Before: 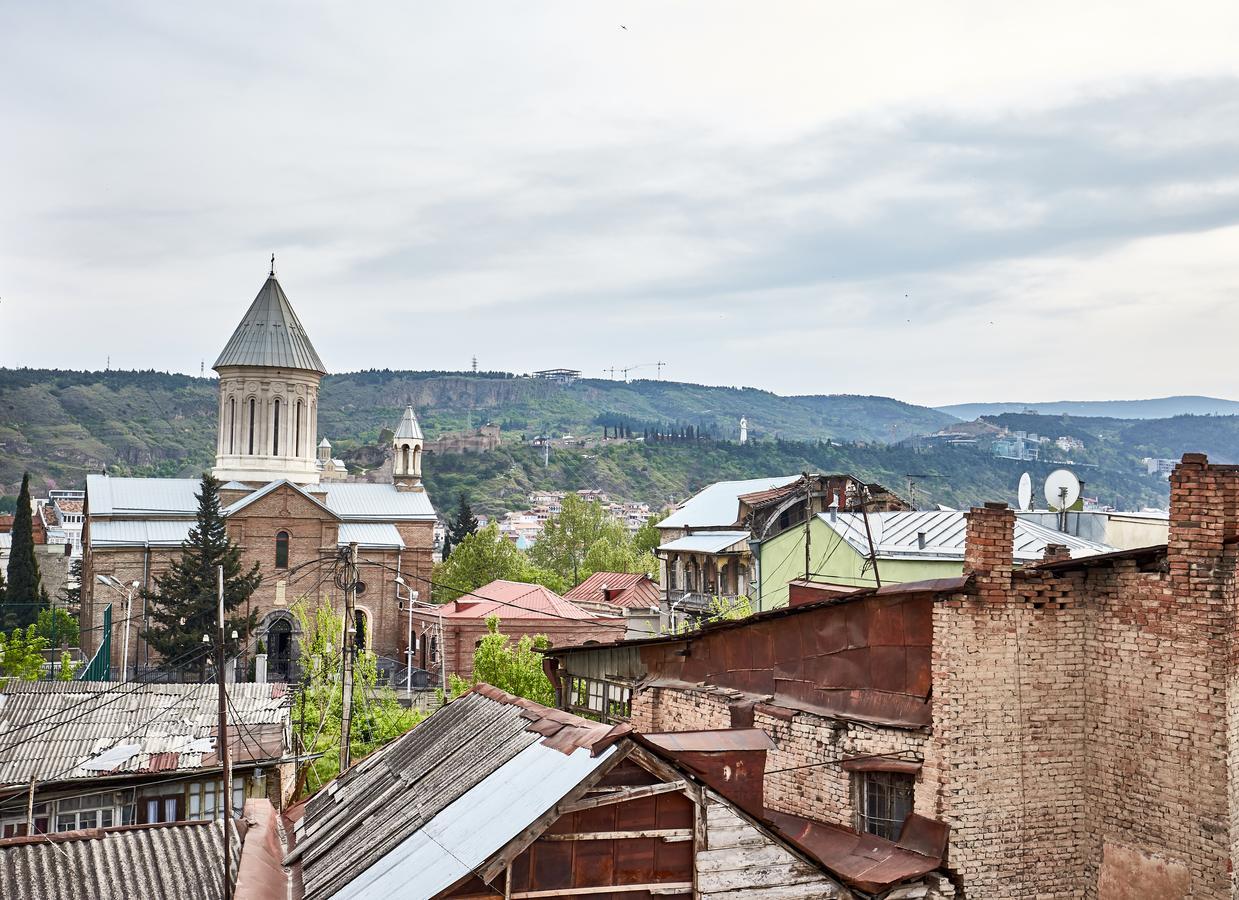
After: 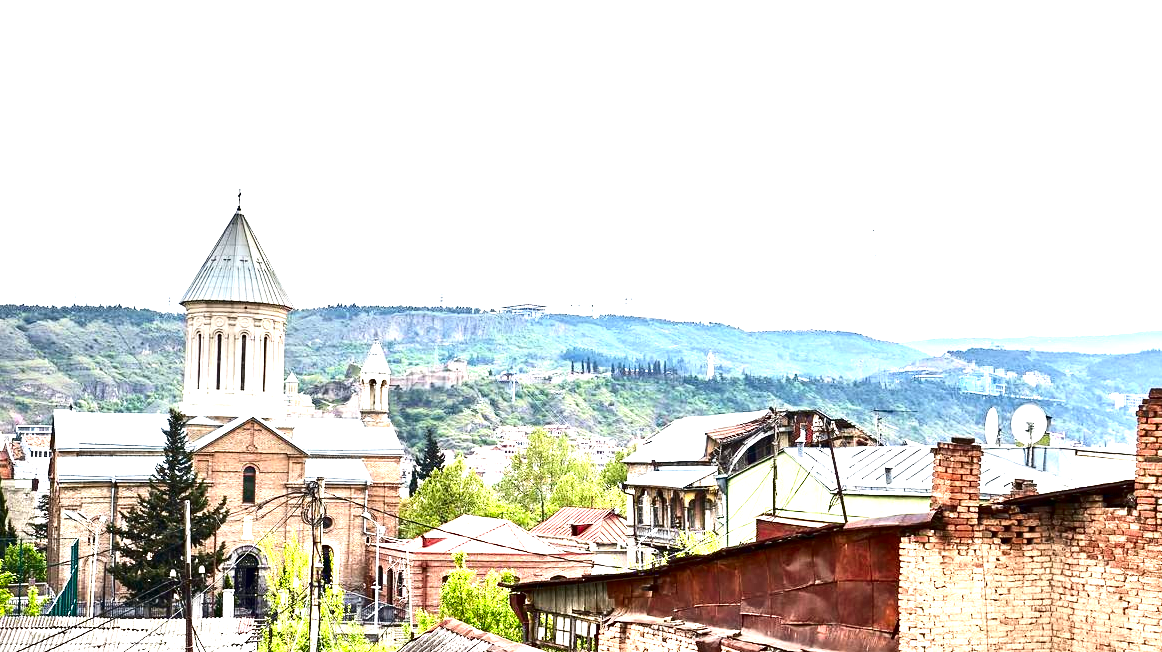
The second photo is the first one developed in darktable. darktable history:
exposure: black level correction 0, exposure 1.6 EV, compensate exposure bias true, compensate highlight preservation false
crop: left 2.737%, top 7.287%, right 3.421%, bottom 20.179%
contrast brightness saturation: contrast 0.24, brightness -0.24, saturation 0.14
